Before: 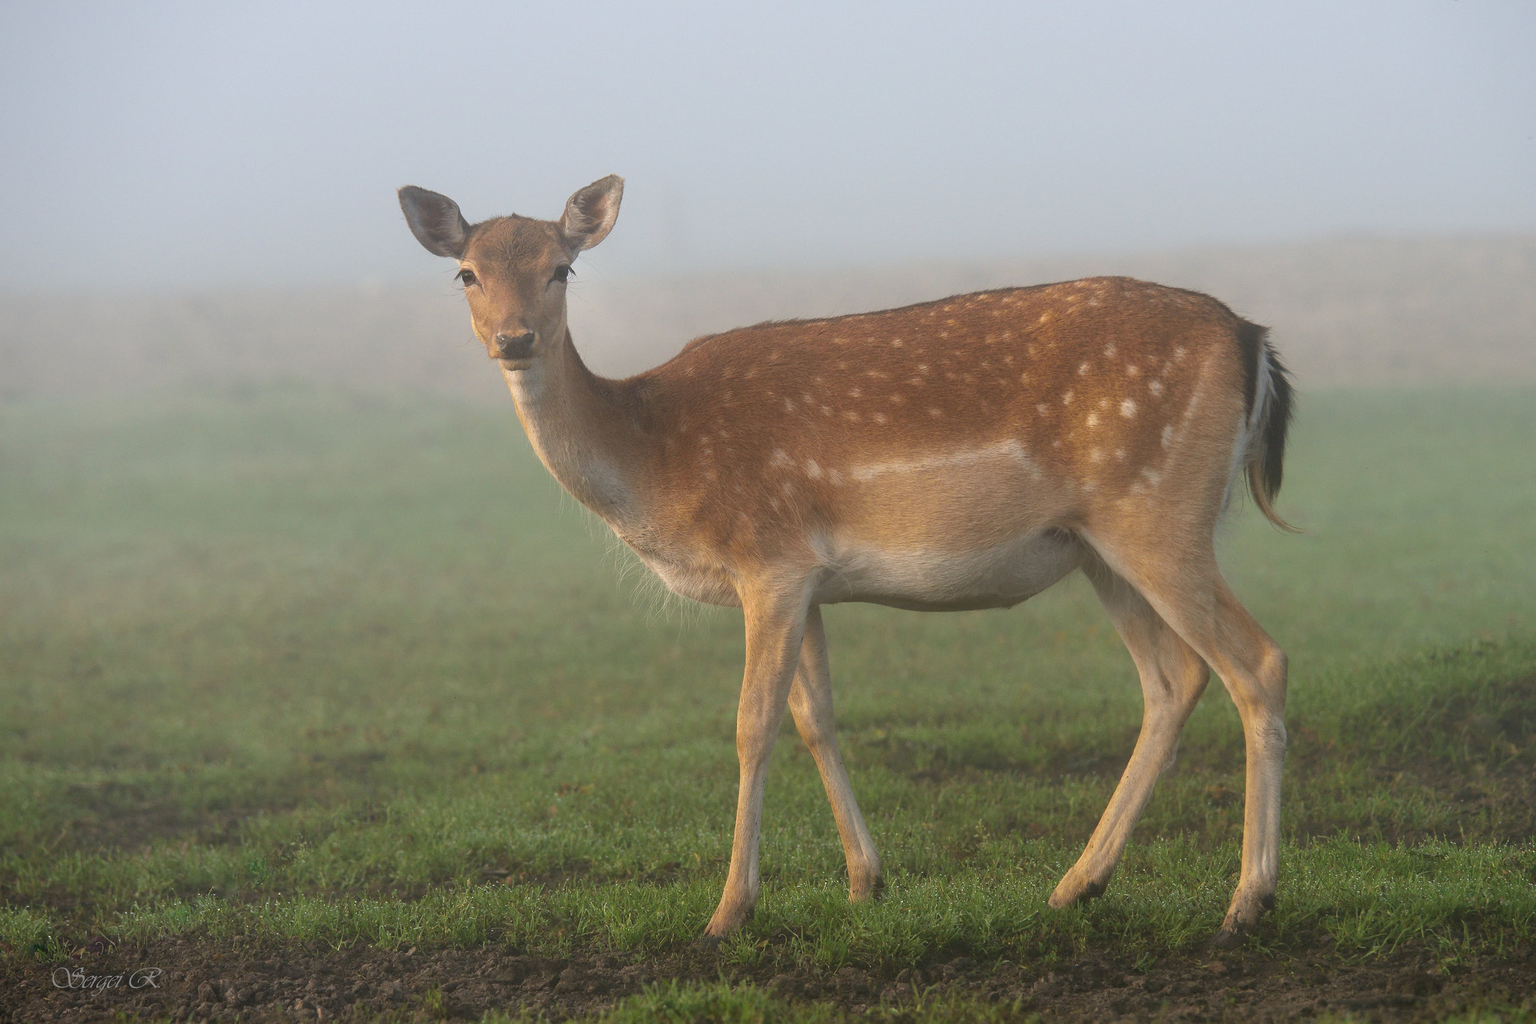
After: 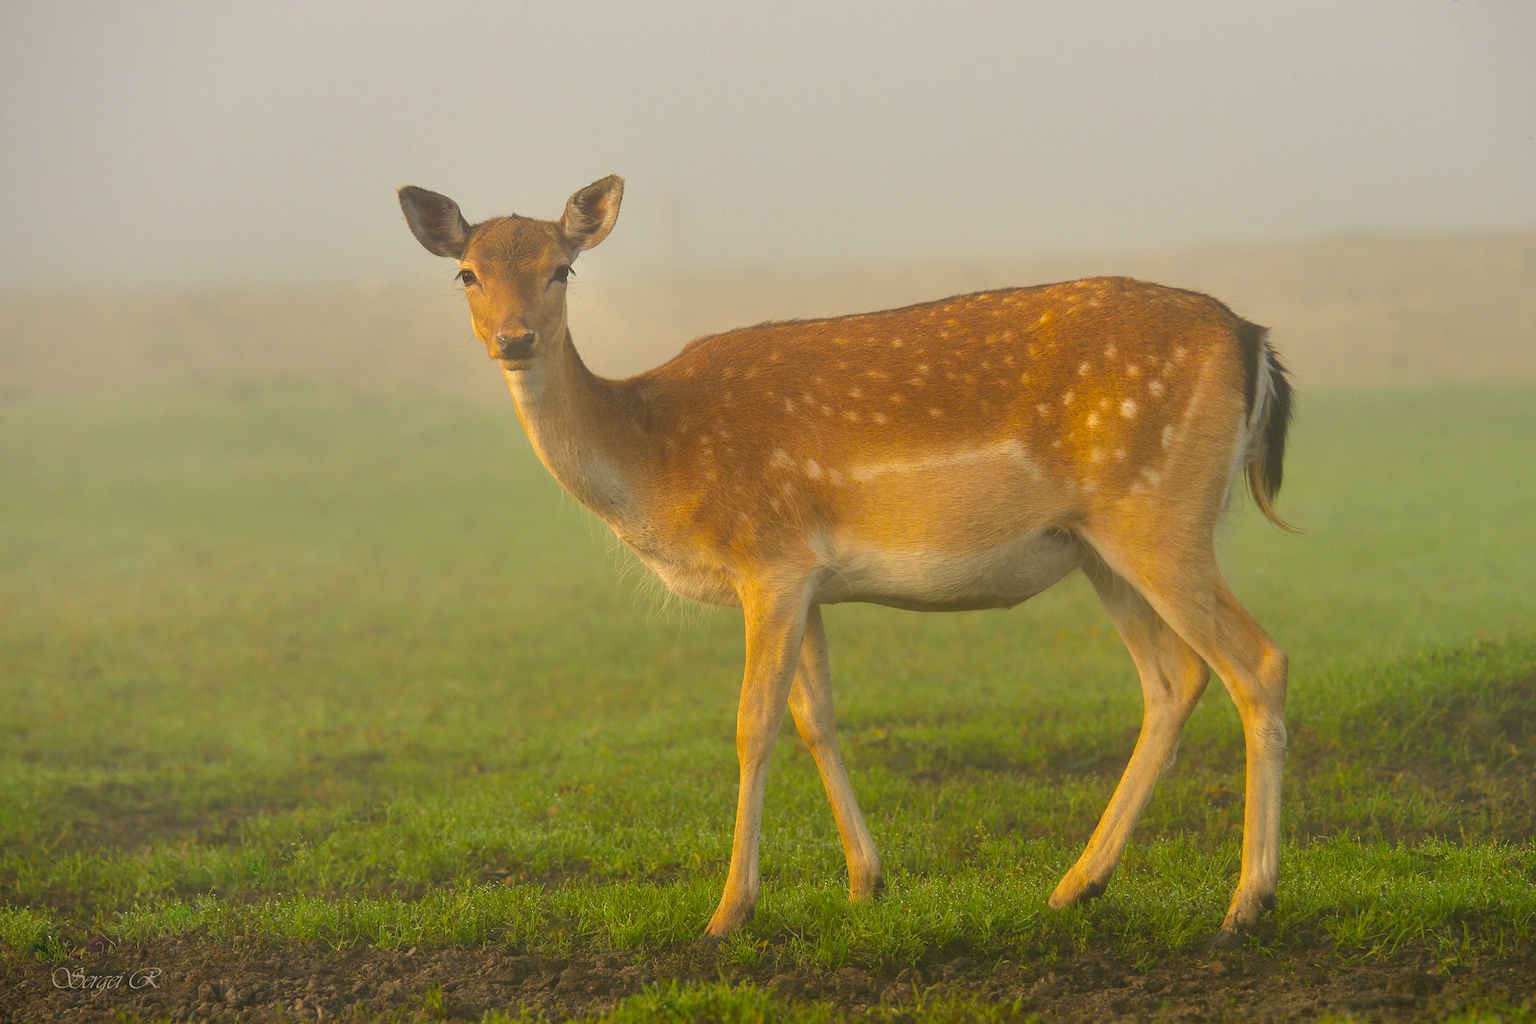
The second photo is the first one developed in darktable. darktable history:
shadows and highlights: shadows 12, white point adjustment 1.2, soften with gaussian
color balance rgb: perceptual saturation grading › global saturation 25%, perceptual brilliance grading › mid-tones 10%, perceptual brilliance grading › shadows 15%, global vibrance 20%
color correction: highlights a* 2.72, highlights b* 22.8
